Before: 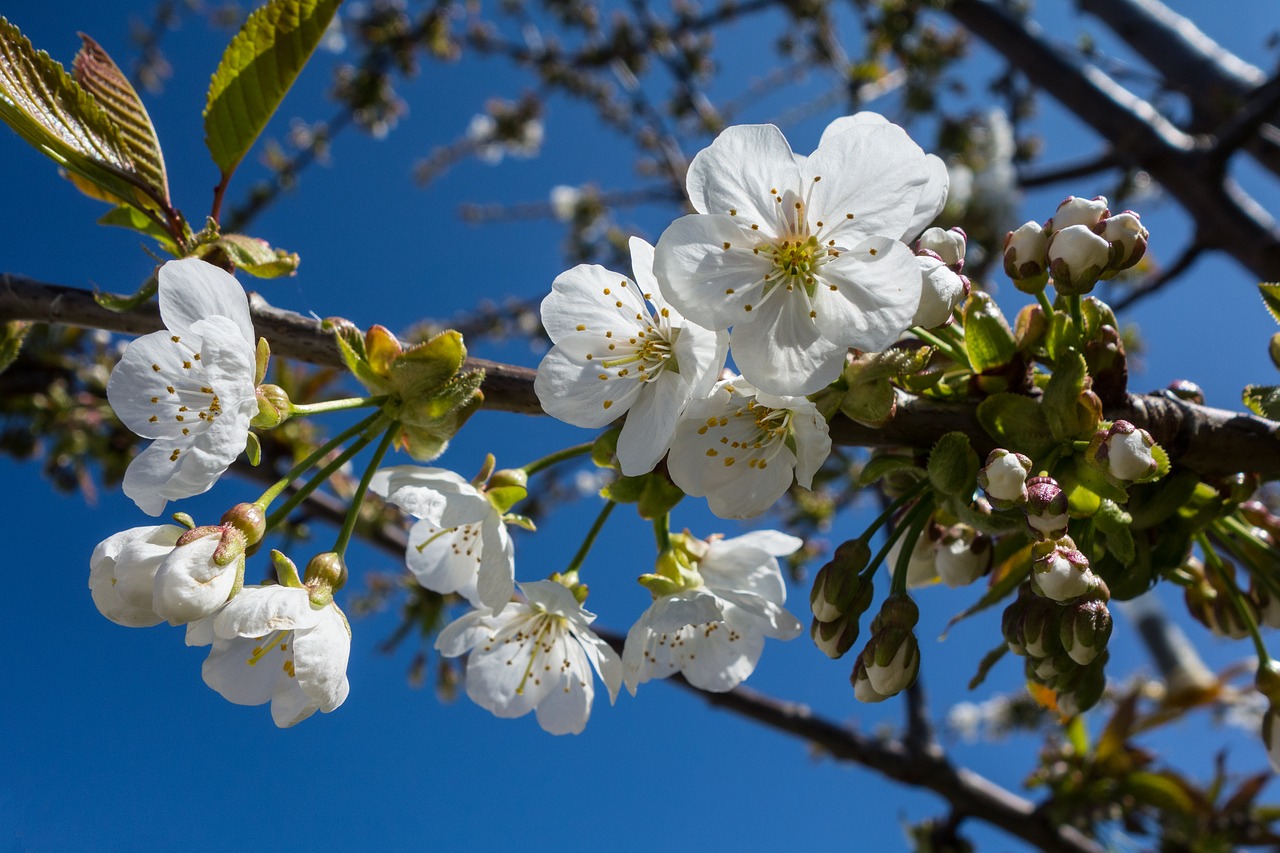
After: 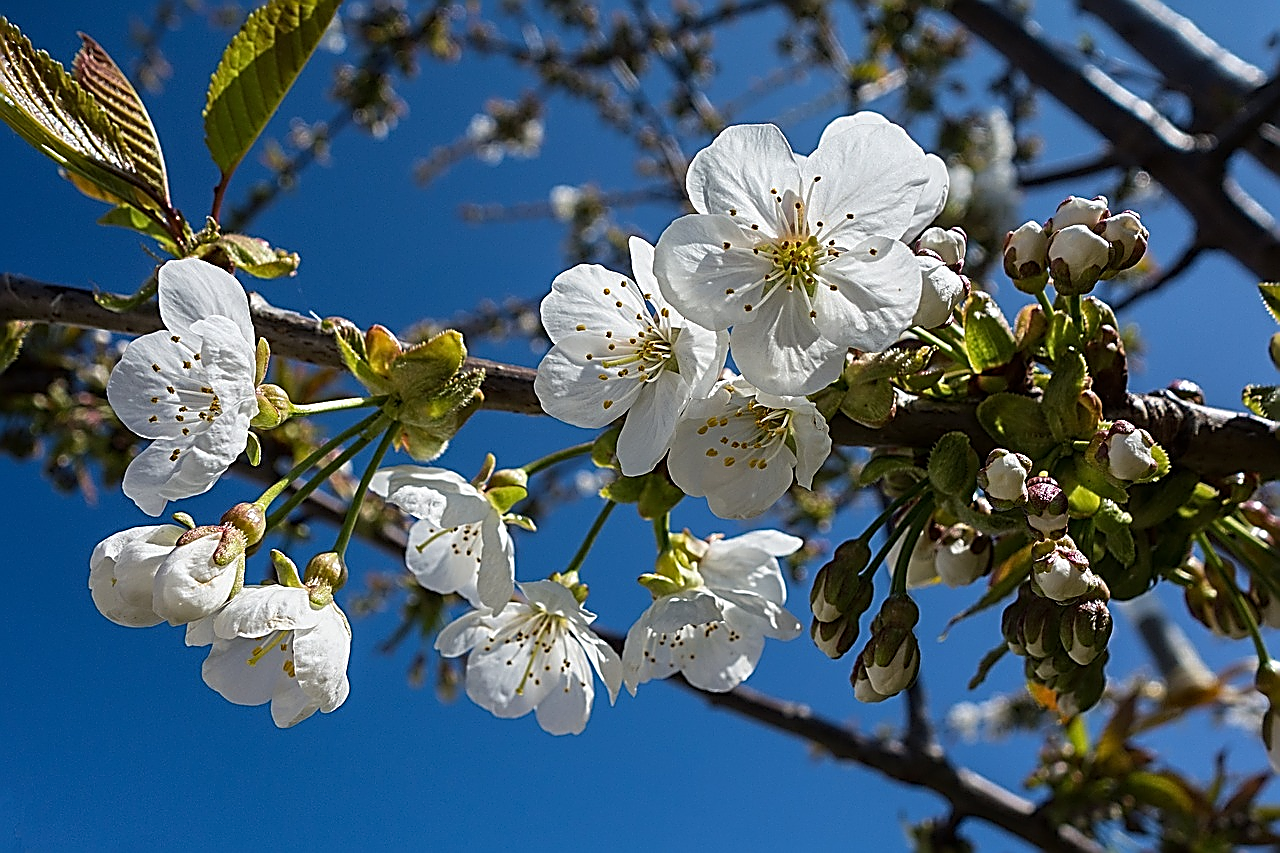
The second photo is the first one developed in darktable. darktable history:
sharpen: amount 1.874
